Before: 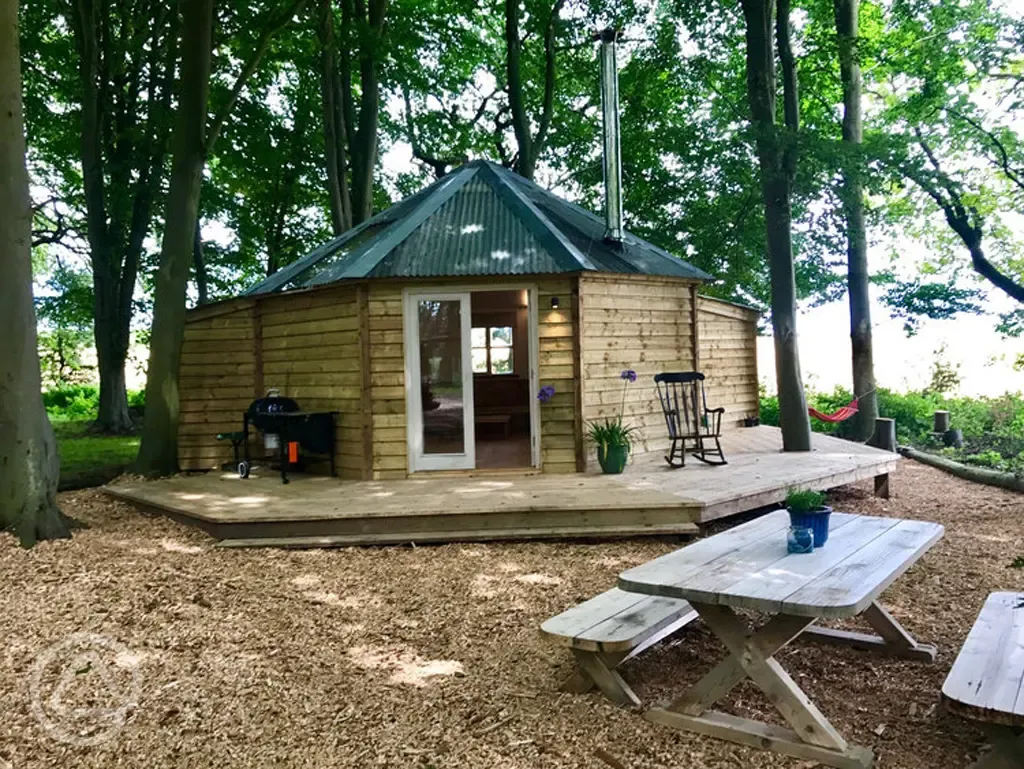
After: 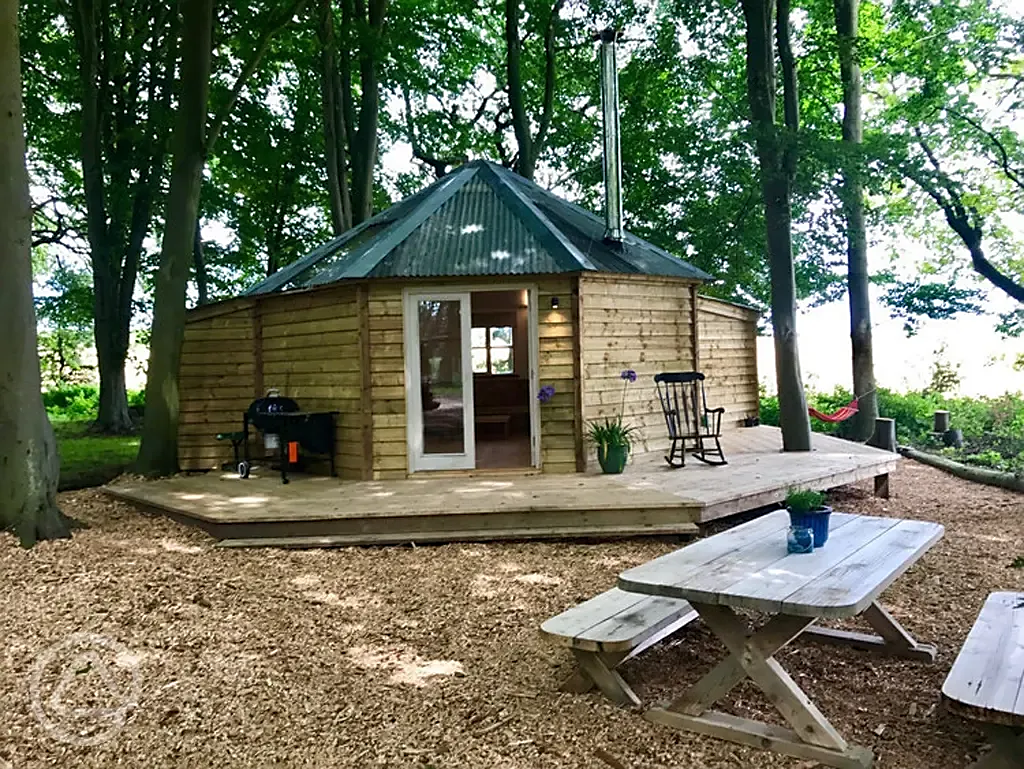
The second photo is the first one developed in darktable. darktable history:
sharpen: radius 1.891, amount 0.415, threshold 1.473
